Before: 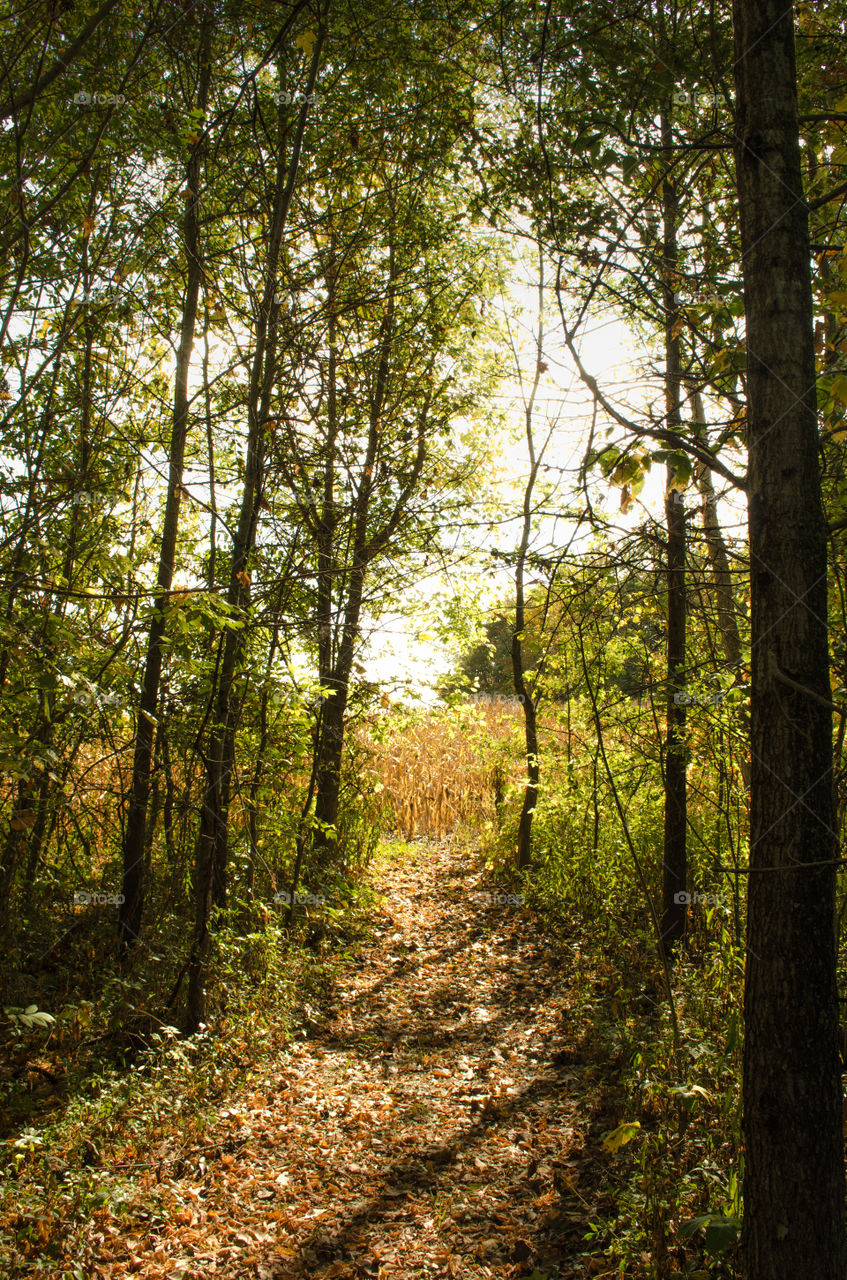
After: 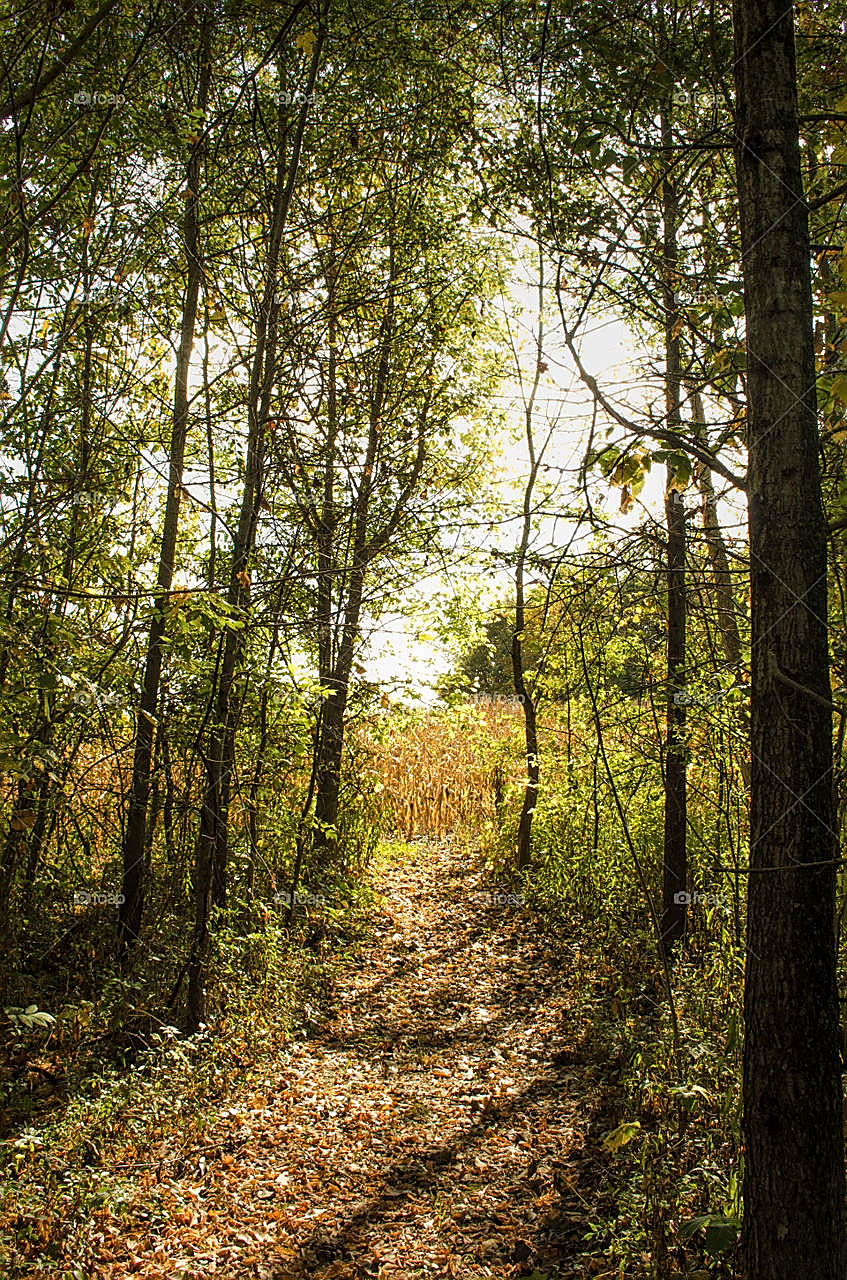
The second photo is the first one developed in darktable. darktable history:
local contrast: on, module defaults
sharpen: radius 1.396, amount 1.266, threshold 0.61
